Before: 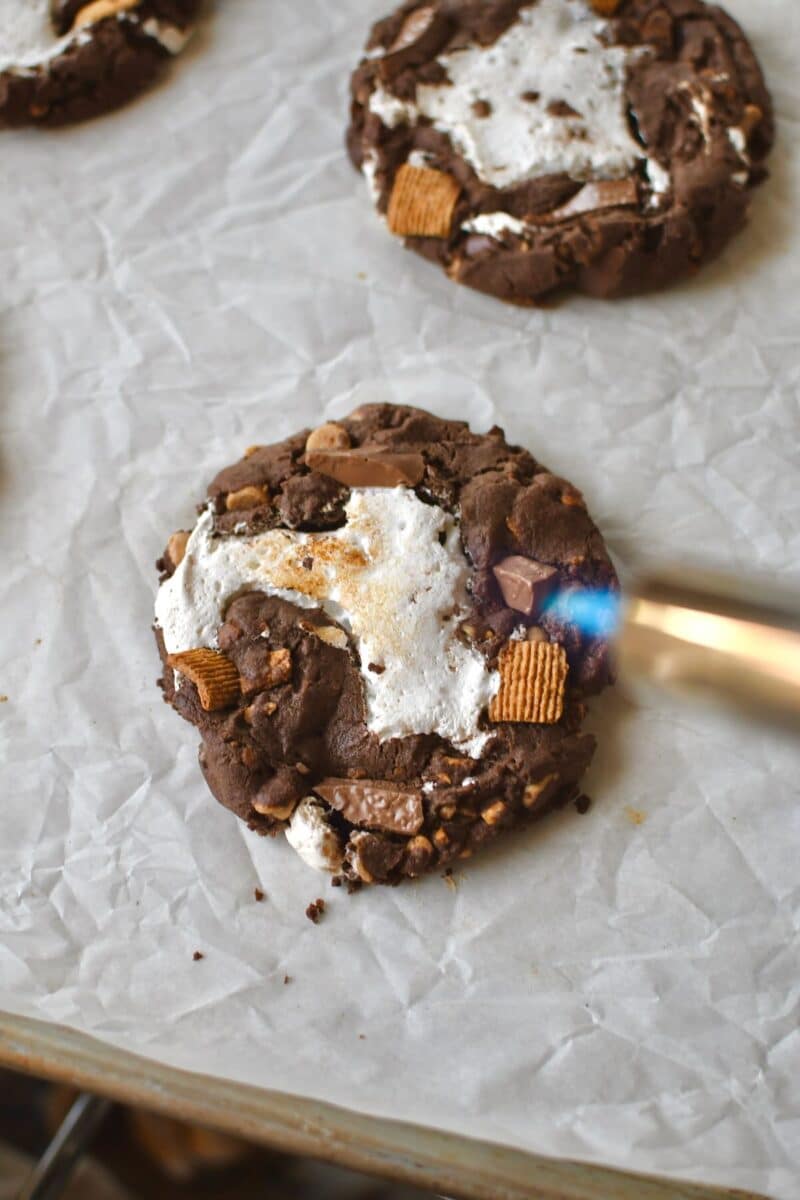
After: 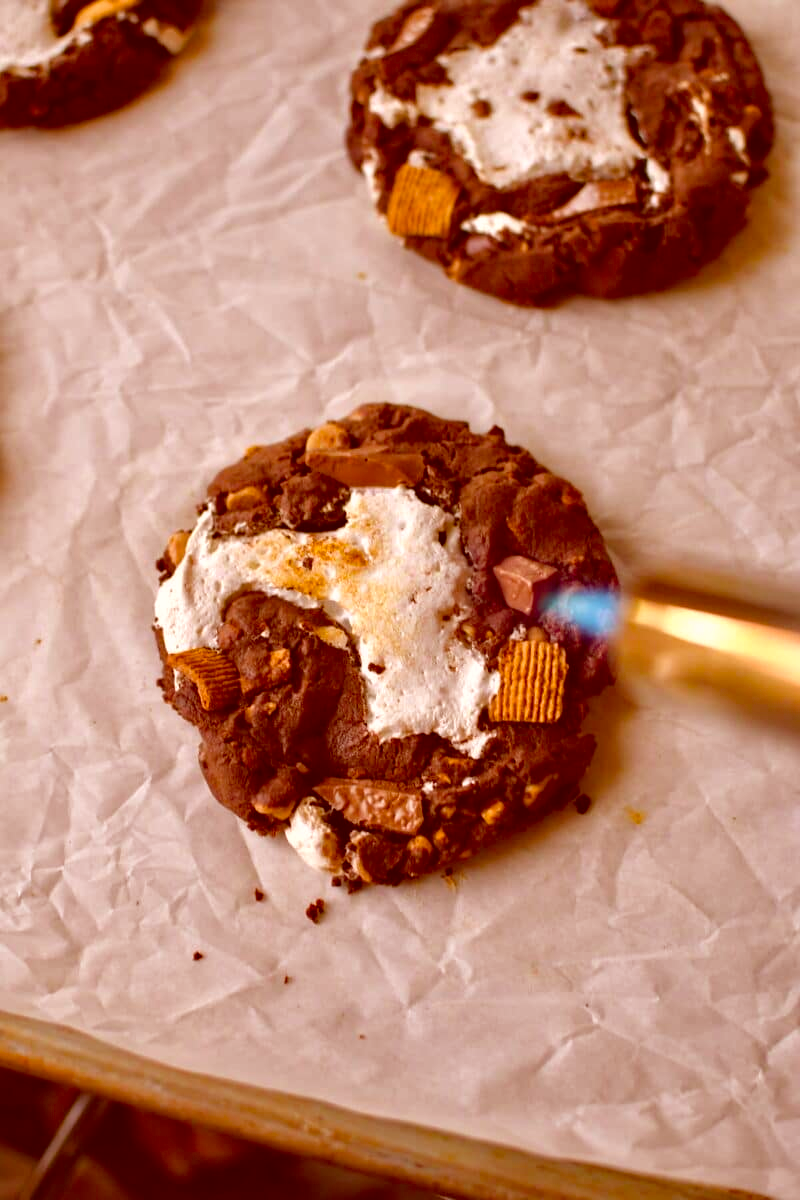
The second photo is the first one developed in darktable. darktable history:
color balance rgb: linear chroma grading › global chroma 15%, perceptual saturation grading › global saturation 30%
color correction: highlights a* 9.03, highlights b* 8.71, shadows a* 40, shadows b* 40, saturation 0.8
haze removal: compatibility mode true, adaptive false
